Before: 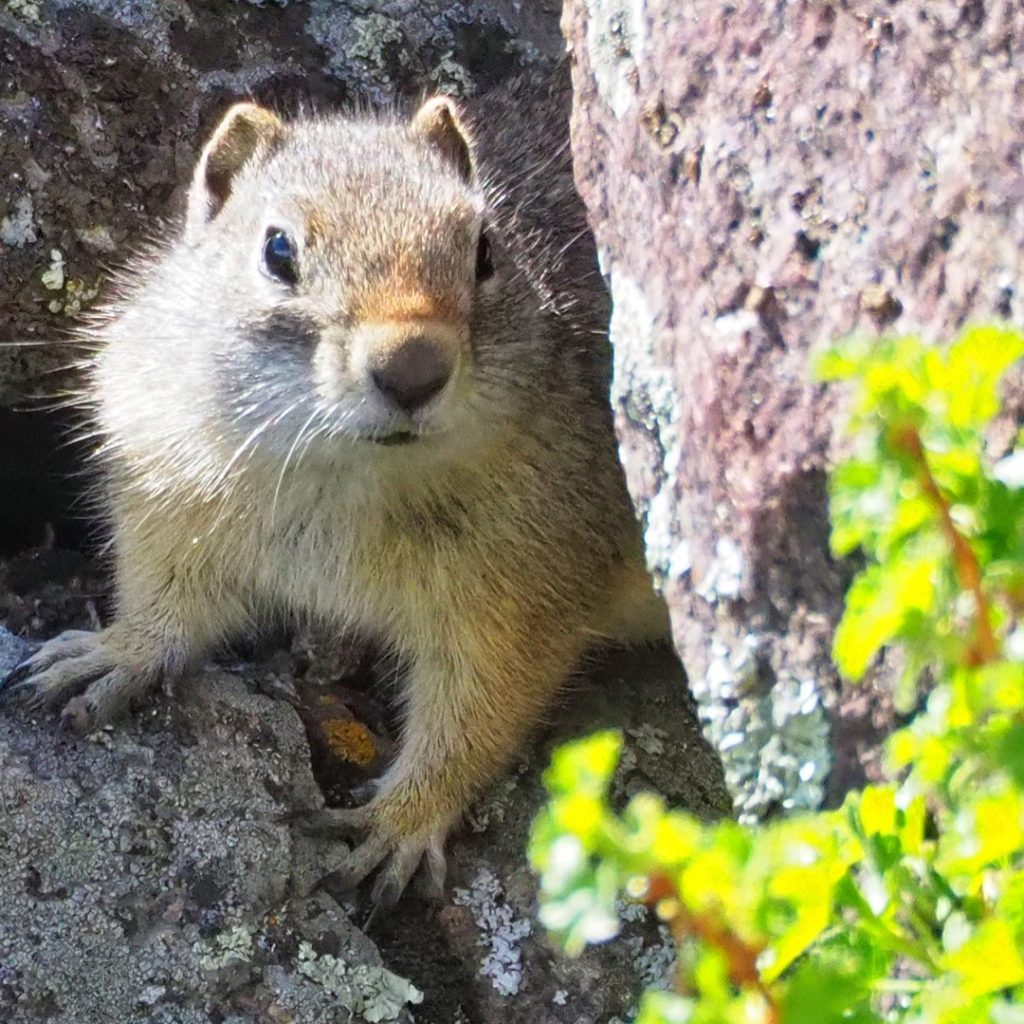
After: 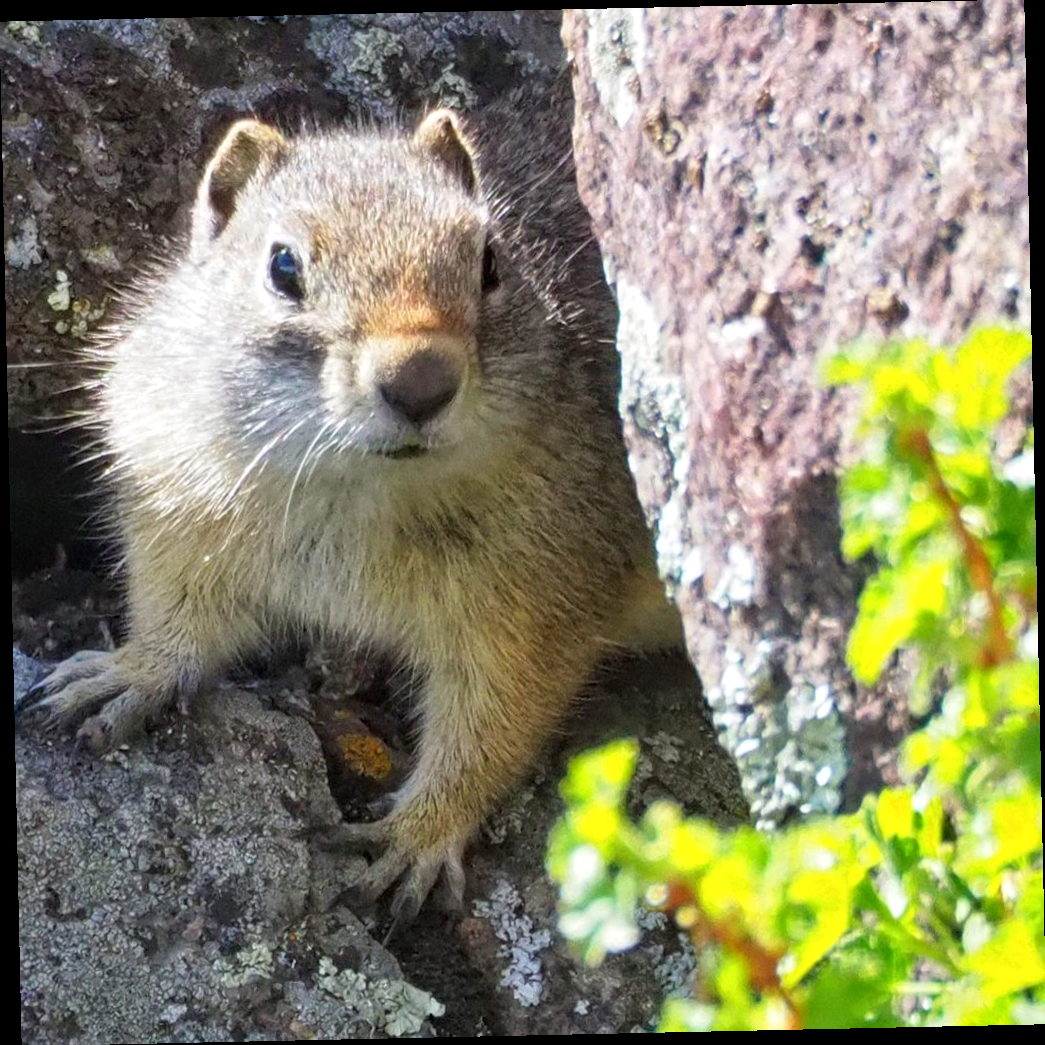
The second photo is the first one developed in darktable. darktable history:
local contrast: highlights 100%, shadows 100%, detail 120%, midtone range 0.2
rotate and perspective: rotation -1.24°, automatic cropping off
